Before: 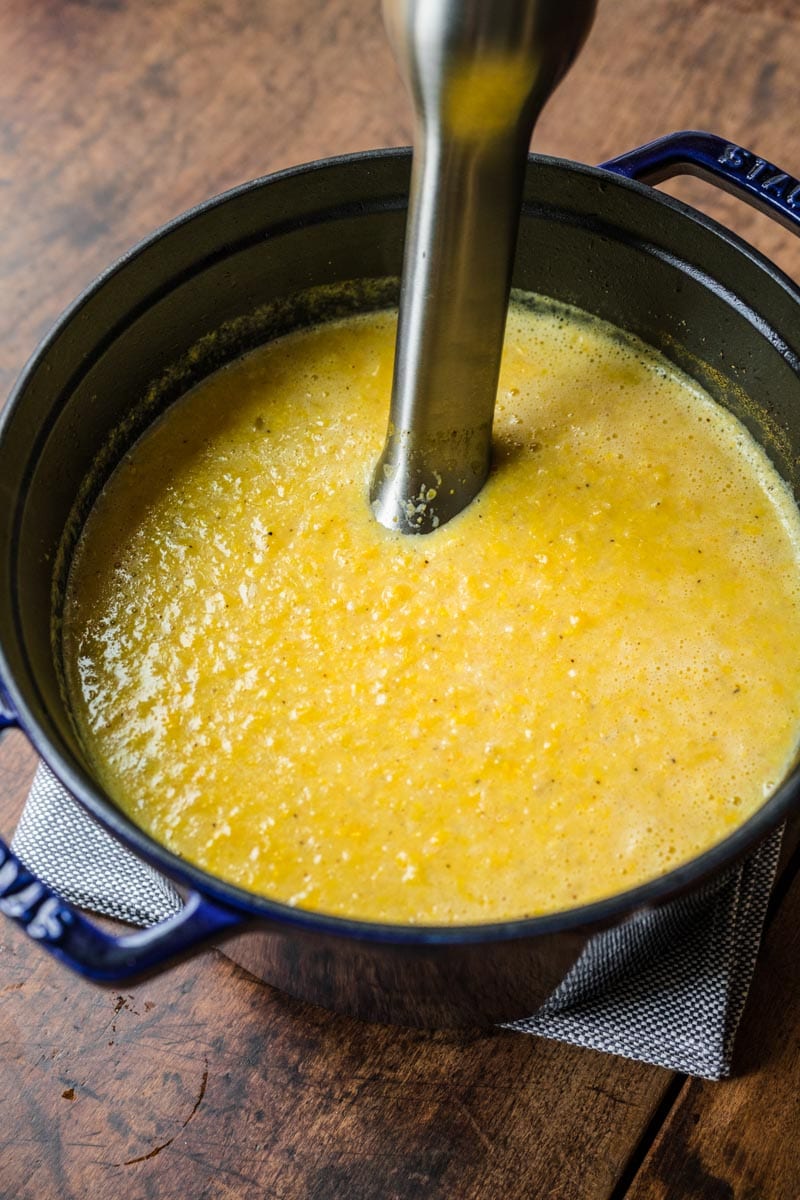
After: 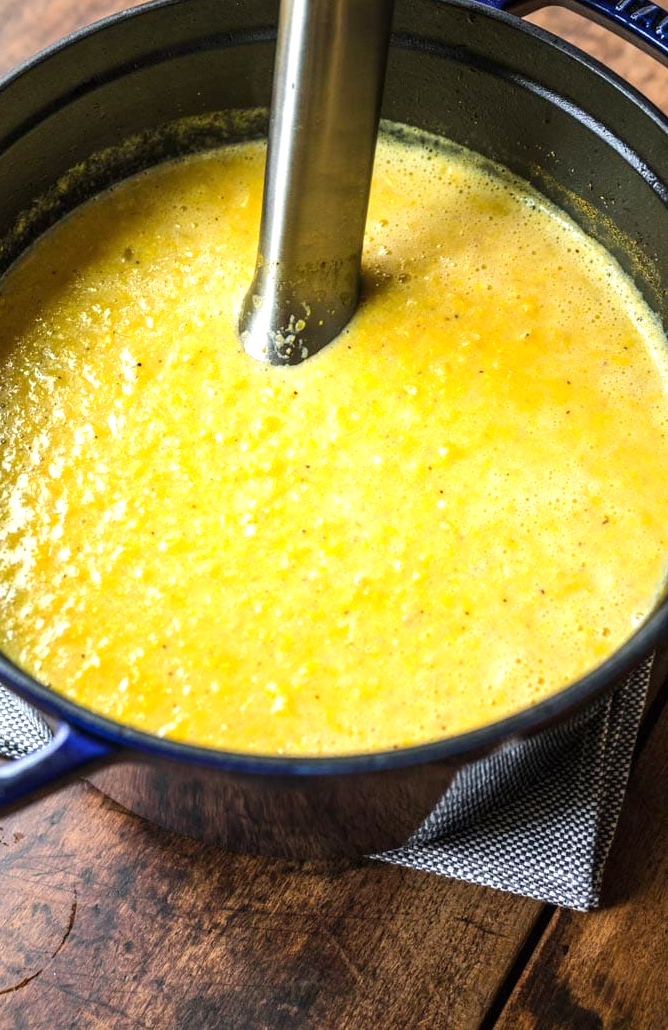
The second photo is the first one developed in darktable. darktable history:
crop: left 16.409%, top 14.145%
exposure: black level correction 0, exposure 0.7 EV, compensate exposure bias true, compensate highlight preservation false
